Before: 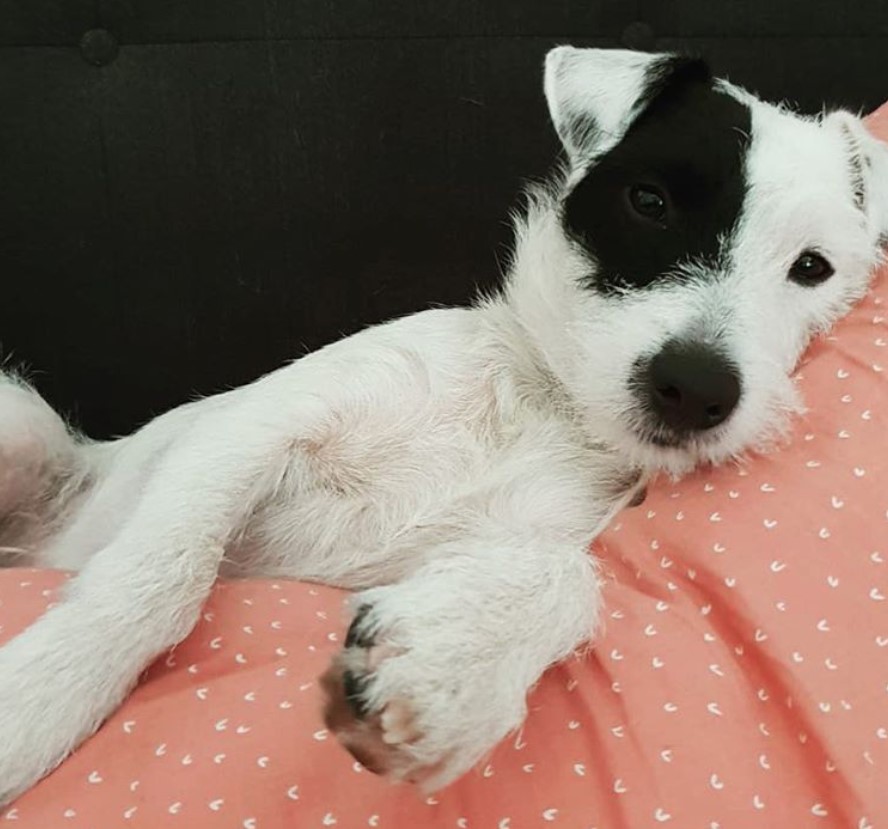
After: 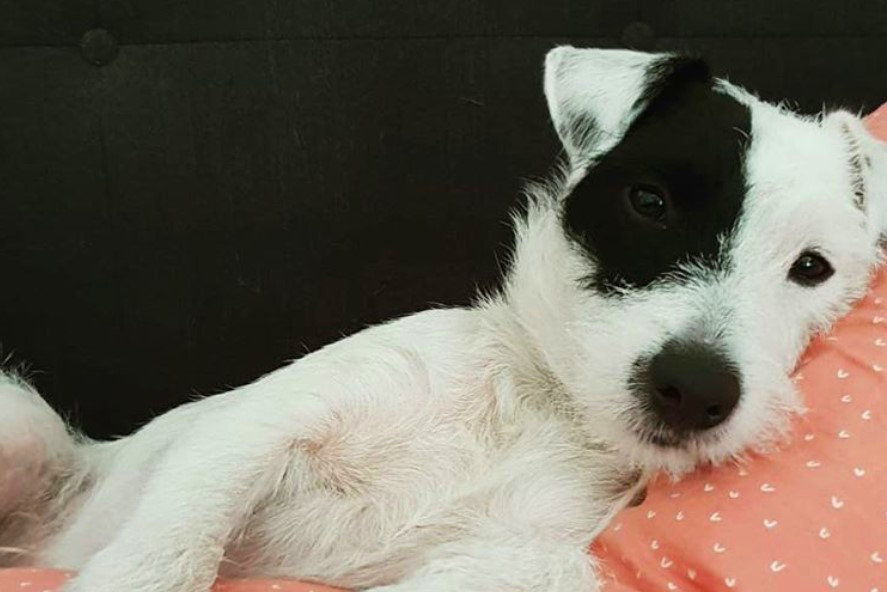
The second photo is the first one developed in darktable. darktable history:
crop: bottom 28.576%
color balance rgb: perceptual saturation grading › global saturation 20%, global vibrance 20%
